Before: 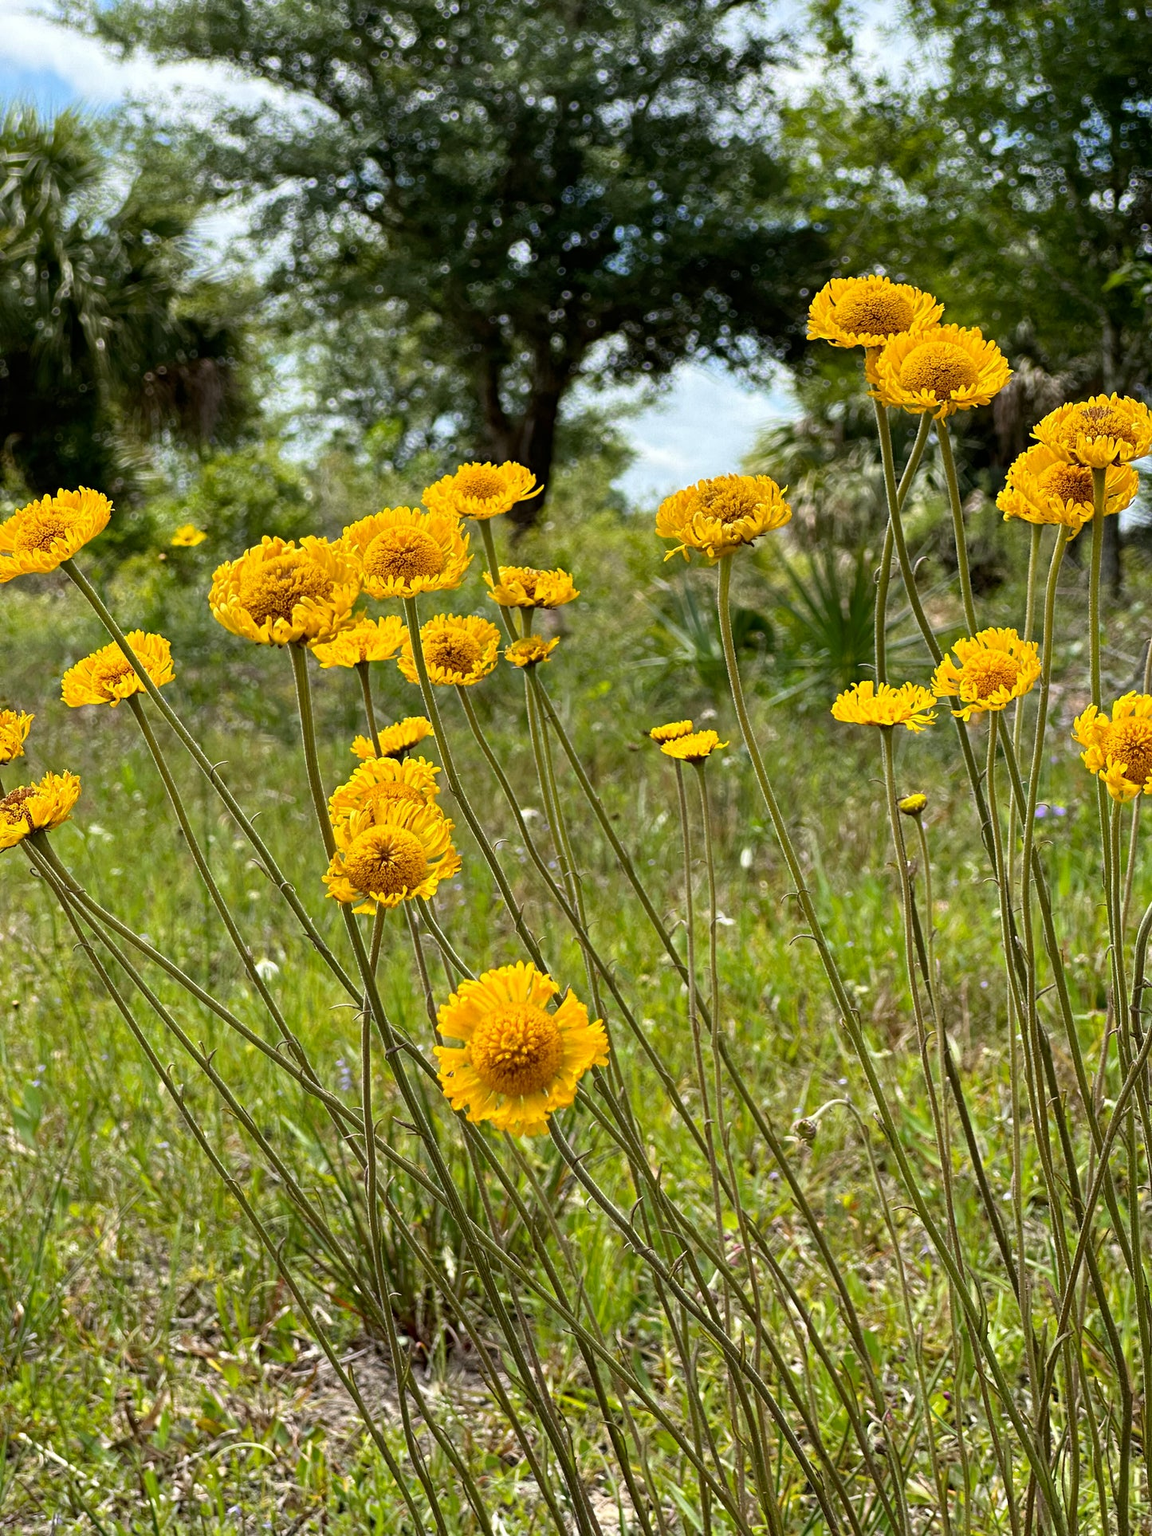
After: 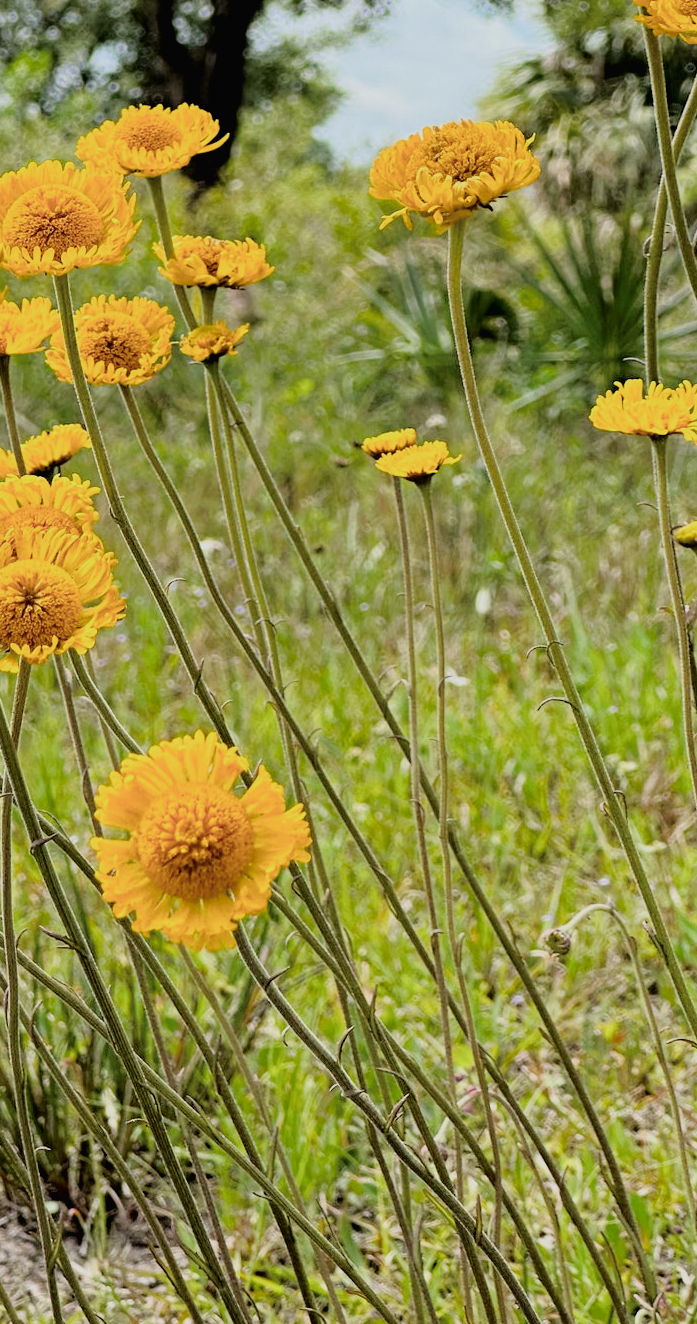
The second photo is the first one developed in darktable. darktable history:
crop: left 31.379%, top 24.658%, right 20.326%, bottom 6.628%
tone curve: curves: ch0 [(0, 0.013) (0.198, 0.175) (0.512, 0.582) (0.625, 0.754) (0.81, 0.934) (1, 1)], color space Lab, linked channels, preserve colors none
exposure: exposure 0.131 EV, compensate highlight preservation false
filmic rgb: black relative exposure -4.42 EV, white relative exposure 6.58 EV, hardness 1.85, contrast 0.5
